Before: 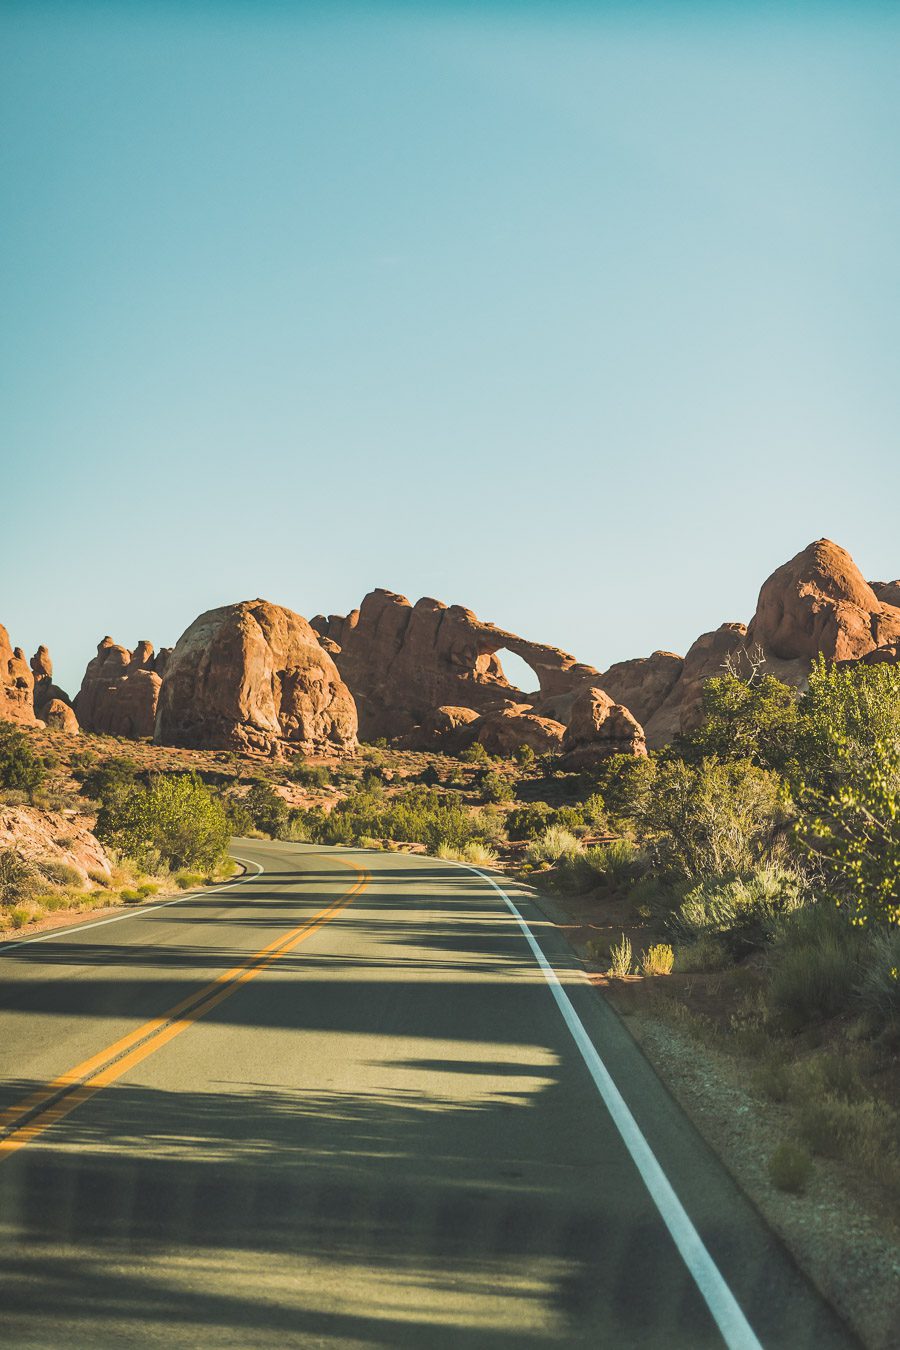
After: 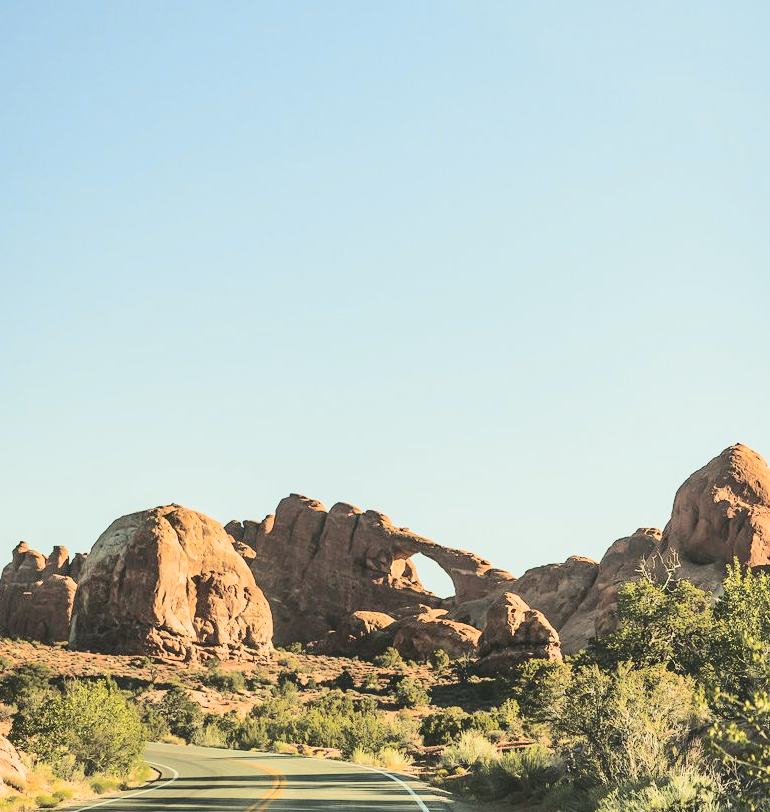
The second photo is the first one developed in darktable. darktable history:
crop and rotate: left 9.461%, top 7.107%, right 4.937%, bottom 32.673%
tone curve: curves: ch0 [(0, 0) (0.21, 0.21) (0.43, 0.586) (0.65, 0.793) (1, 1)]; ch1 [(0, 0) (0.382, 0.447) (0.492, 0.484) (0.544, 0.547) (0.583, 0.578) (0.599, 0.595) (0.67, 0.673) (1, 1)]; ch2 [(0, 0) (0.411, 0.382) (0.492, 0.5) (0.531, 0.534) (0.56, 0.573) (0.599, 0.602) (0.696, 0.693) (1, 1)], color space Lab, independent channels, preserve colors none
